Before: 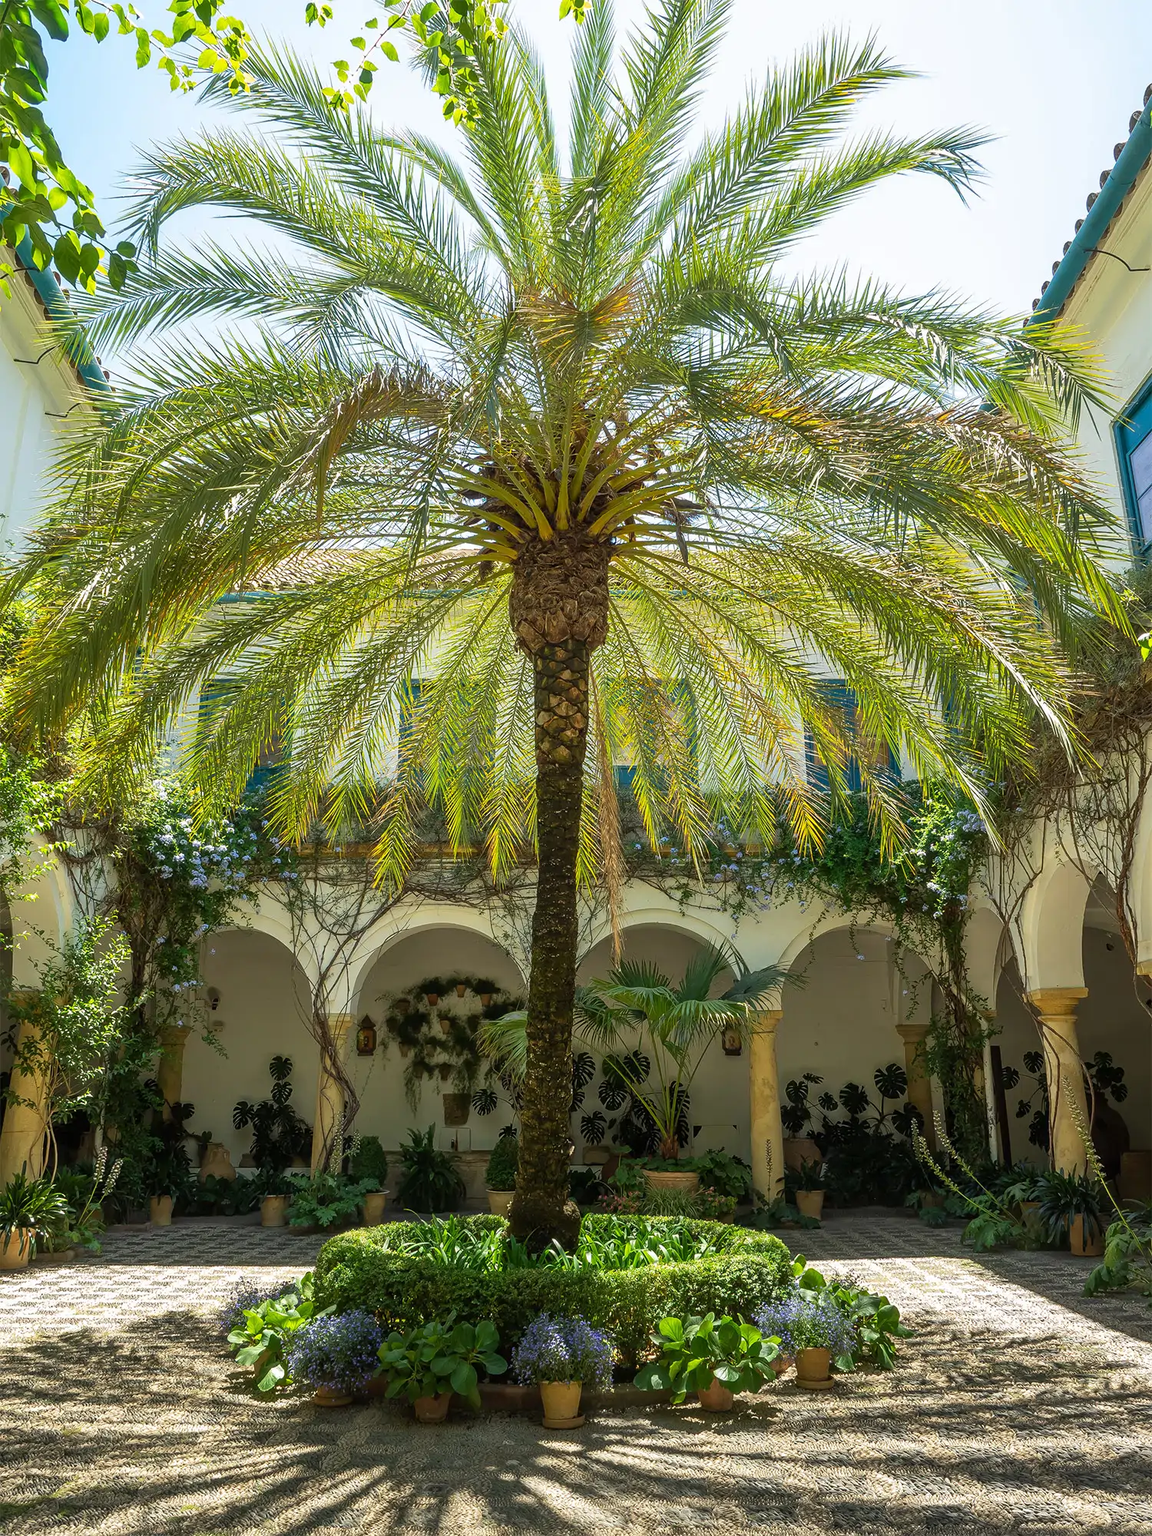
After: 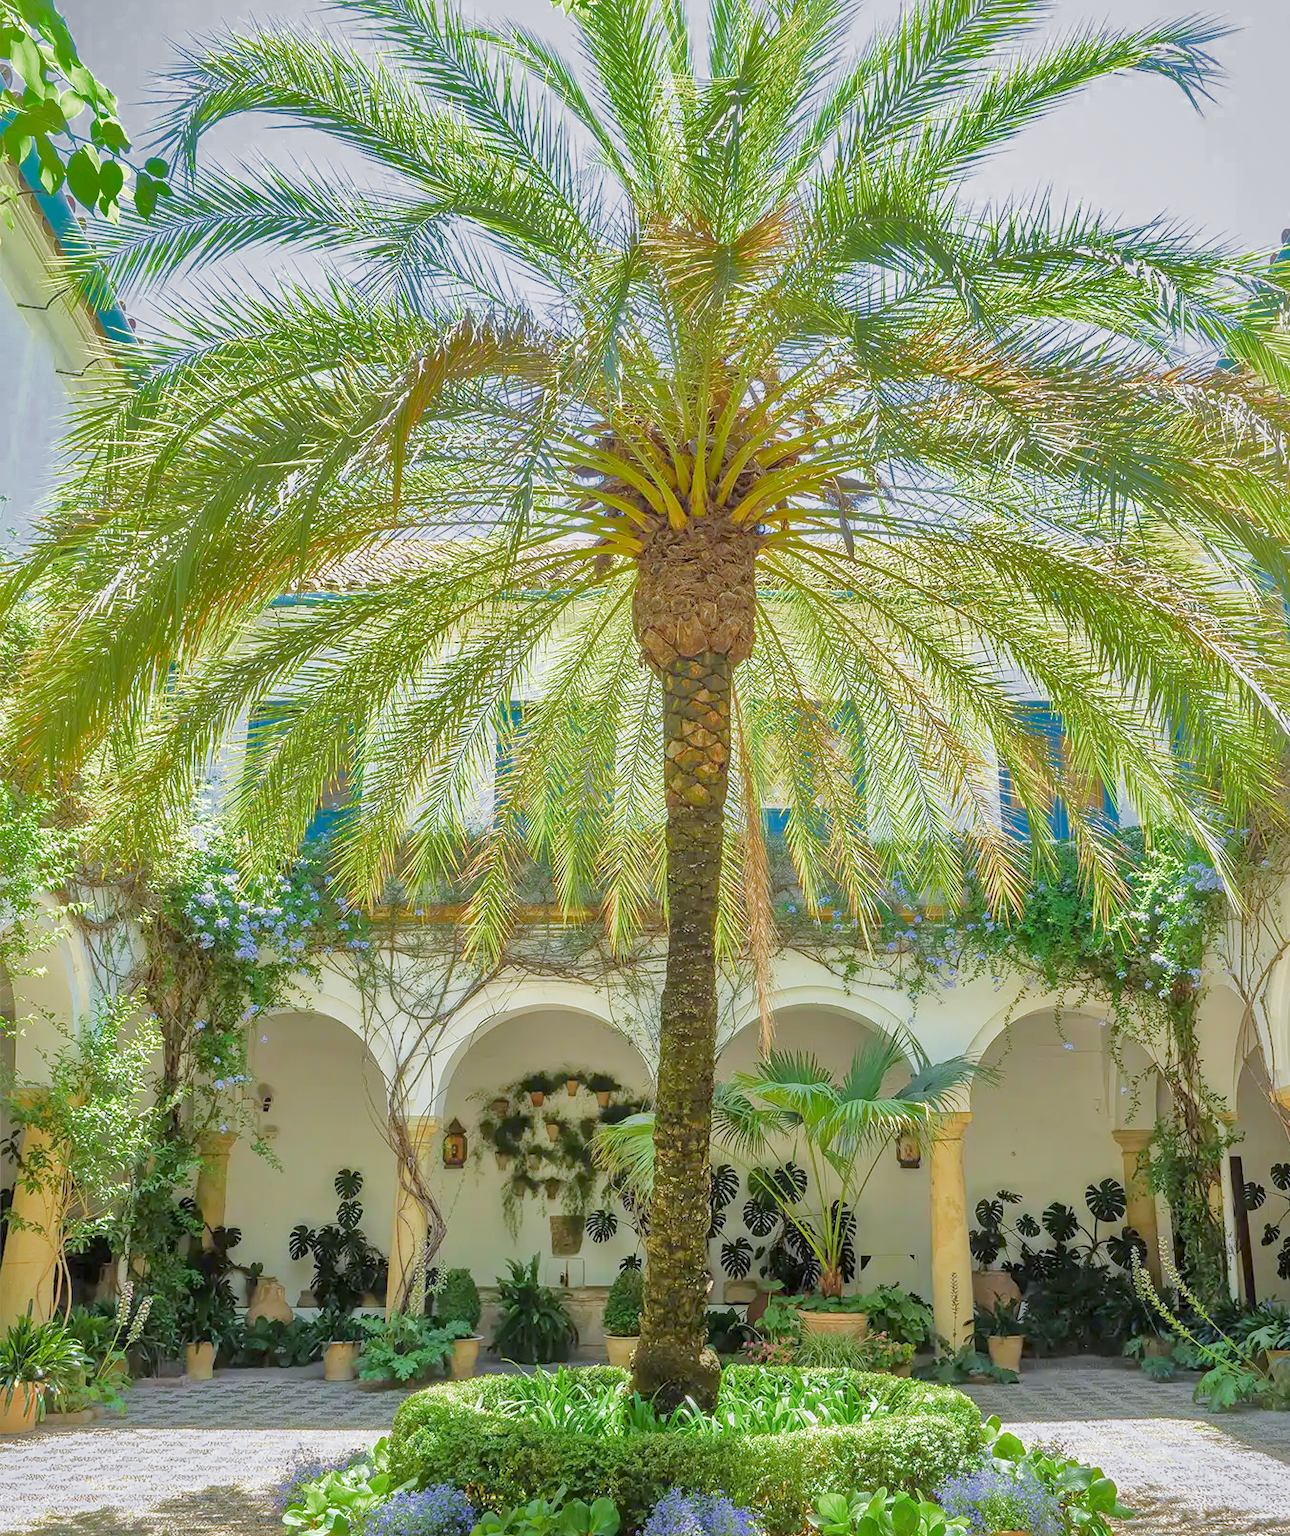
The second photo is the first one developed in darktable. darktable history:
filmic rgb: middle gray luminance 4.29%, black relative exposure -13 EV, white relative exposure 5 EV, threshold 6 EV, target black luminance 0%, hardness 5.19, latitude 59.69%, contrast 0.767, highlights saturation mix 5%, shadows ↔ highlights balance 25.95%, add noise in highlights 0, color science v3 (2019), use custom middle-gray values true, iterations of high-quality reconstruction 0, contrast in highlights soft, enable highlight reconstruction true
crop: top 7.49%, right 9.717%, bottom 11.943%
shadows and highlights: shadows -19.91, highlights -73.15
white balance: red 0.967, blue 1.119, emerald 0.756
